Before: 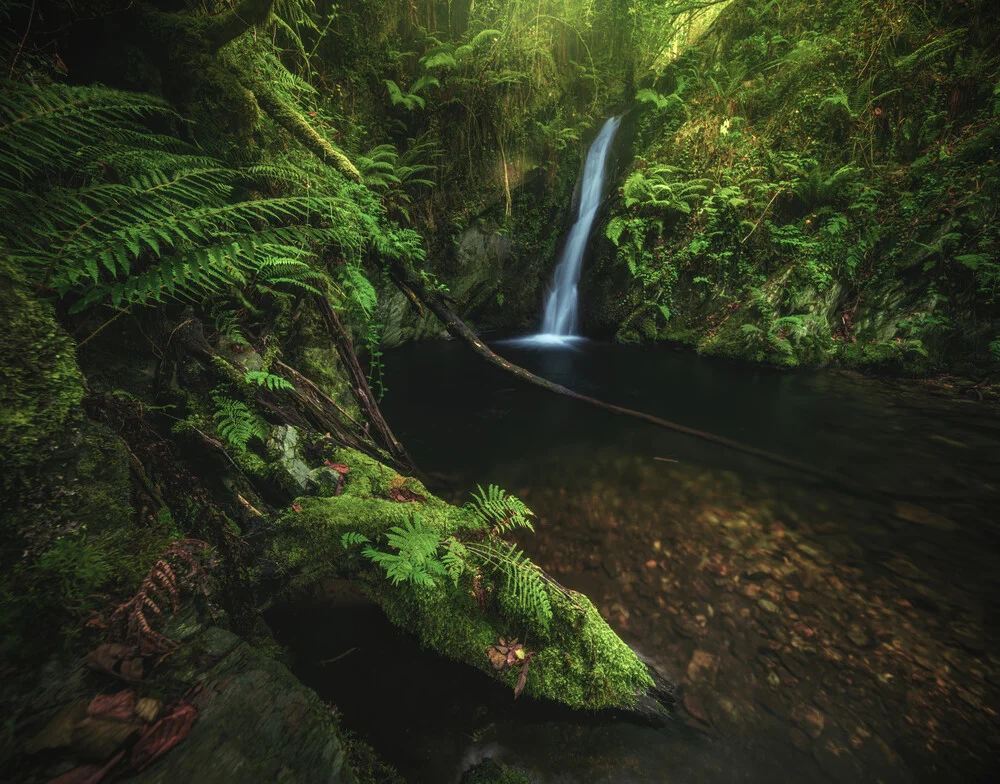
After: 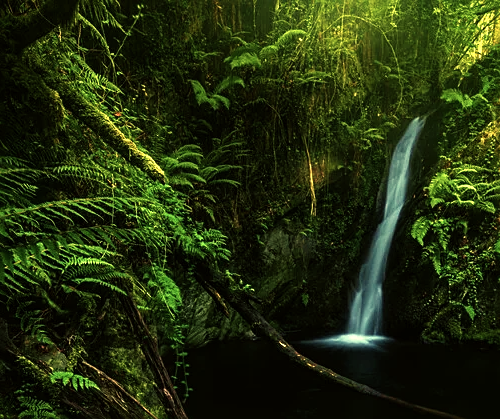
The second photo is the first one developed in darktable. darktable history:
color balance: mode lift, gamma, gain (sRGB), lift [1.014, 0.966, 0.918, 0.87], gamma [0.86, 0.734, 0.918, 0.976], gain [1.063, 1.13, 1.063, 0.86]
crop: left 19.556%, right 30.401%, bottom 46.458%
color zones: curves: ch0 [(0.25, 0.5) (0.428, 0.473) (0.75, 0.5)]; ch1 [(0.243, 0.479) (0.398, 0.452) (0.75, 0.5)]
sharpen: on, module defaults
